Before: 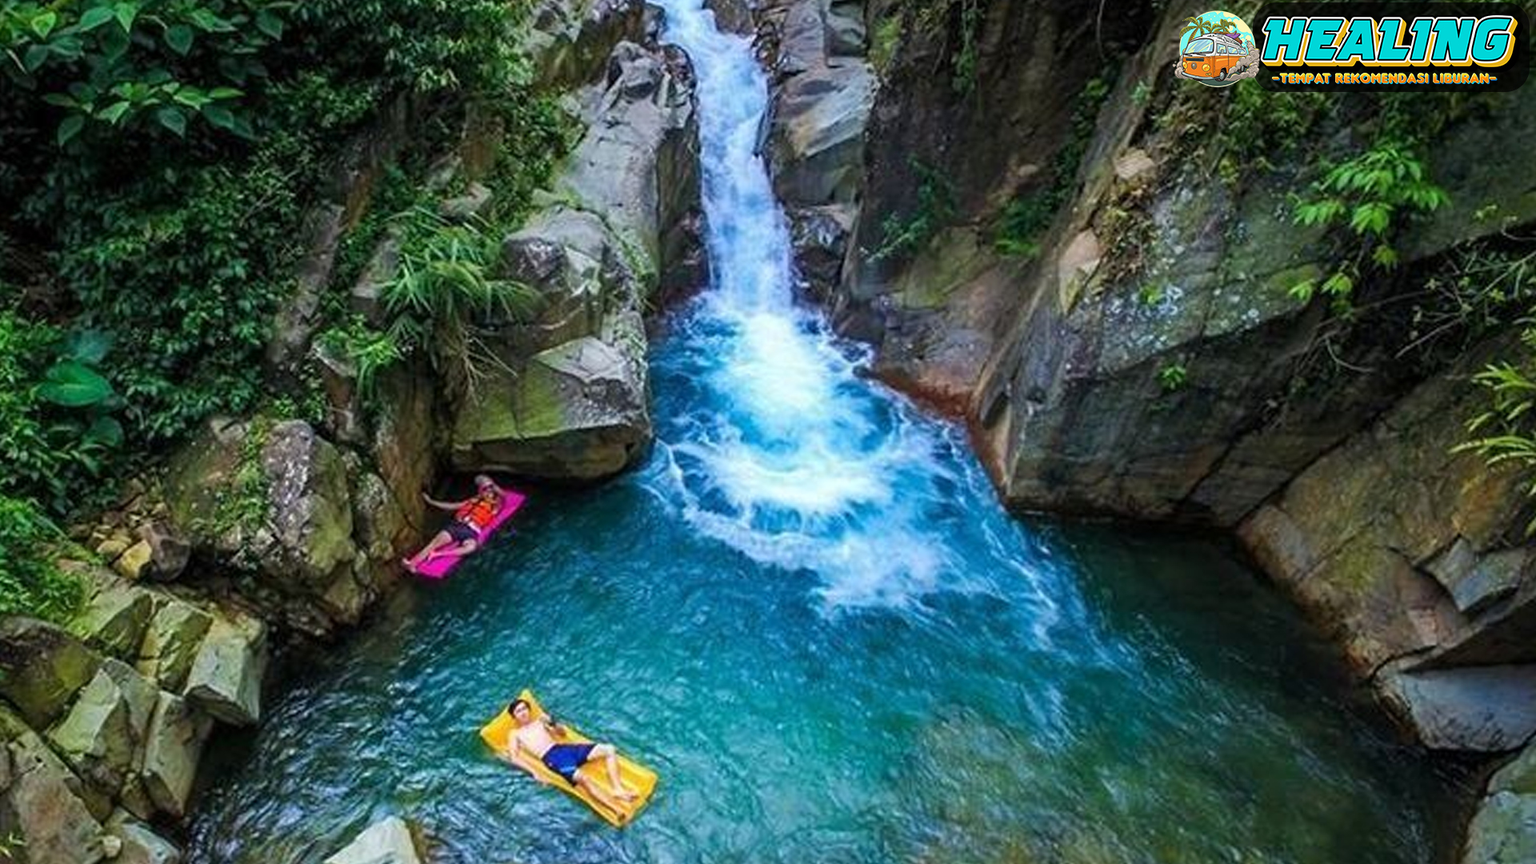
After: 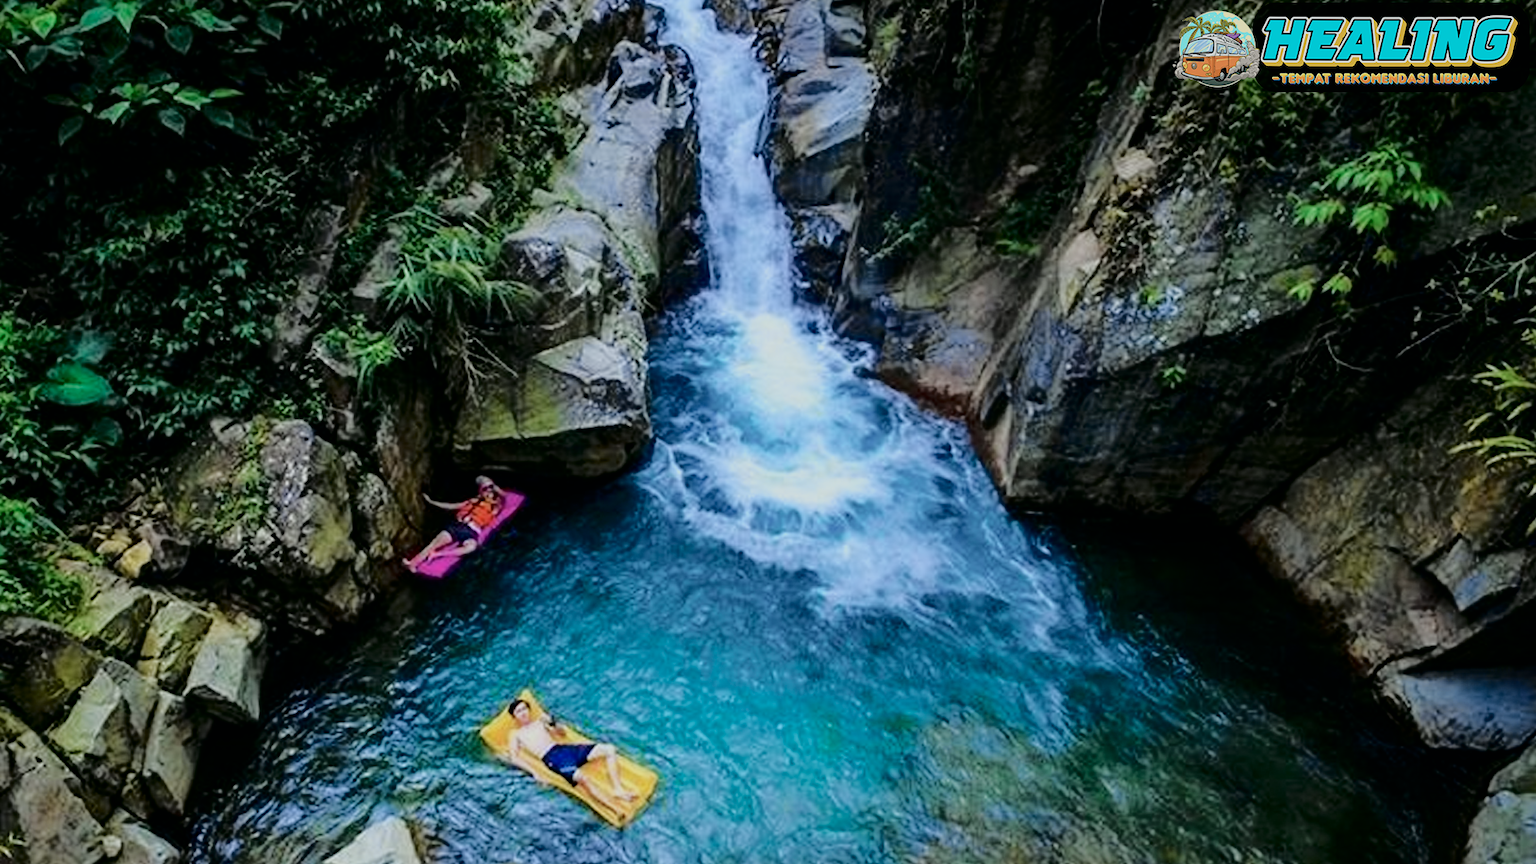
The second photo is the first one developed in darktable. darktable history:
tone curve: curves: ch0 [(0, 0) (0.088, 0.042) (0.208, 0.176) (0.257, 0.267) (0.406, 0.483) (0.489, 0.556) (0.667, 0.73) (0.793, 0.851) (0.994, 0.974)]; ch1 [(0, 0) (0.161, 0.092) (0.35, 0.33) (0.392, 0.392) (0.457, 0.467) (0.505, 0.497) (0.537, 0.518) (0.553, 0.53) (0.58, 0.567) (0.739, 0.697) (1, 1)]; ch2 [(0, 0) (0.346, 0.362) (0.448, 0.419) (0.502, 0.499) (0.533, 0.517) (0.556, 0.533) (0.629, 0.619) (0.717, 0.678) (1, 1)], color space Lab, independent channels, preserve colors none
filmic rgb: black relative exposure -7.65 EV, white relative exposure 4.56 EV, hardness 3.61
contrast brightness saturation: brightness -0.091
